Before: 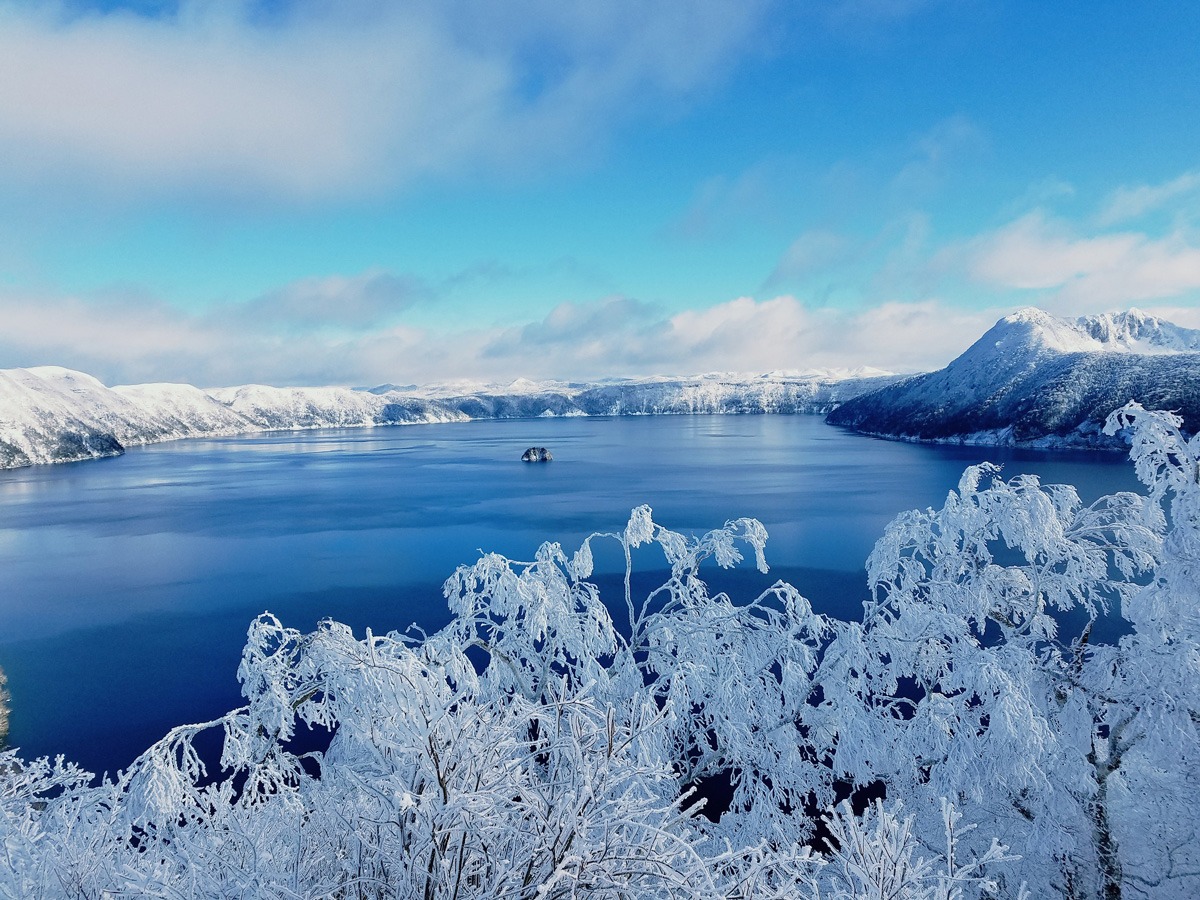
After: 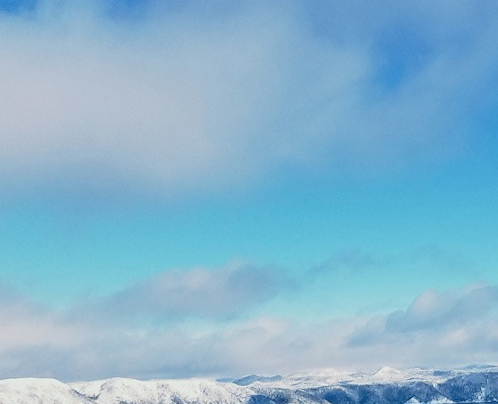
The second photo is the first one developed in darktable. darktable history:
crop and rotate: left 10.817%, top 0.062%, right 47.194%, bottom 53.626%
rotate and perspective: rotation -1°, crop left 0.011, crop right 0.989, crop top 0.025, crop bottom 0.975
shadows and highlights: shadows 37.27, highlights -28.18, soften with gaussian
